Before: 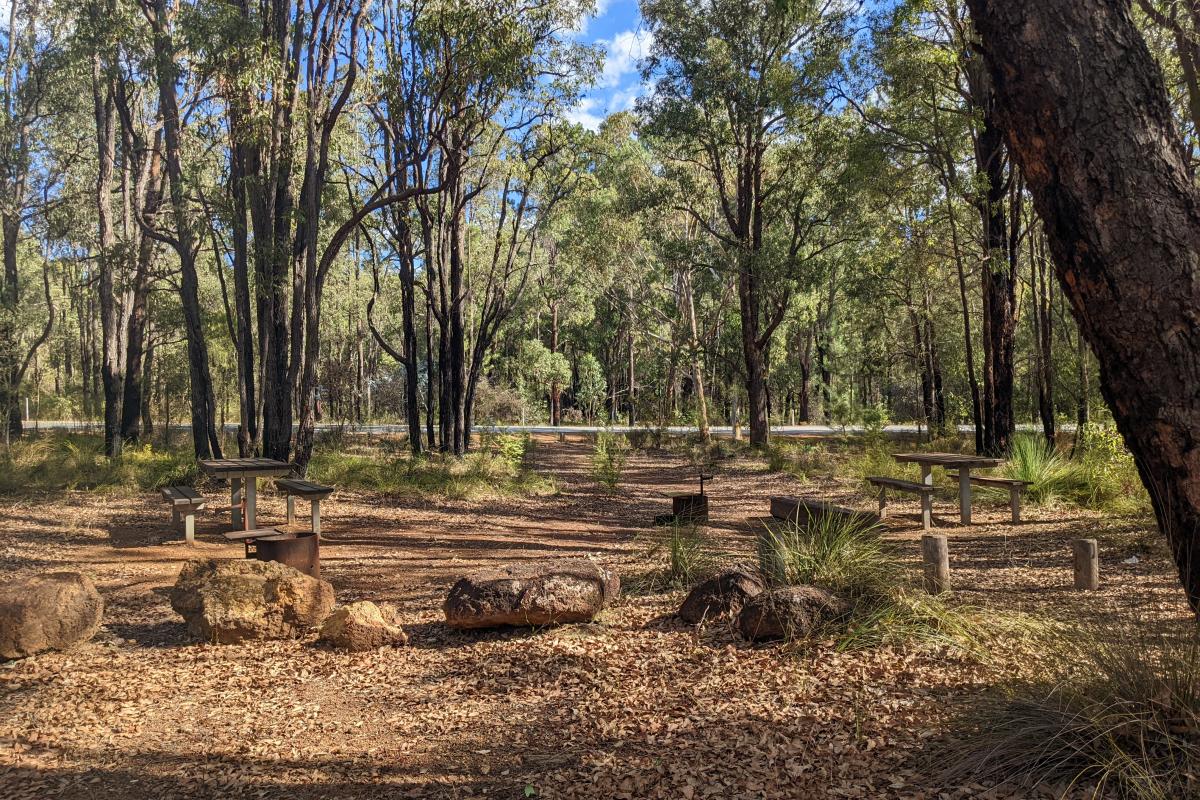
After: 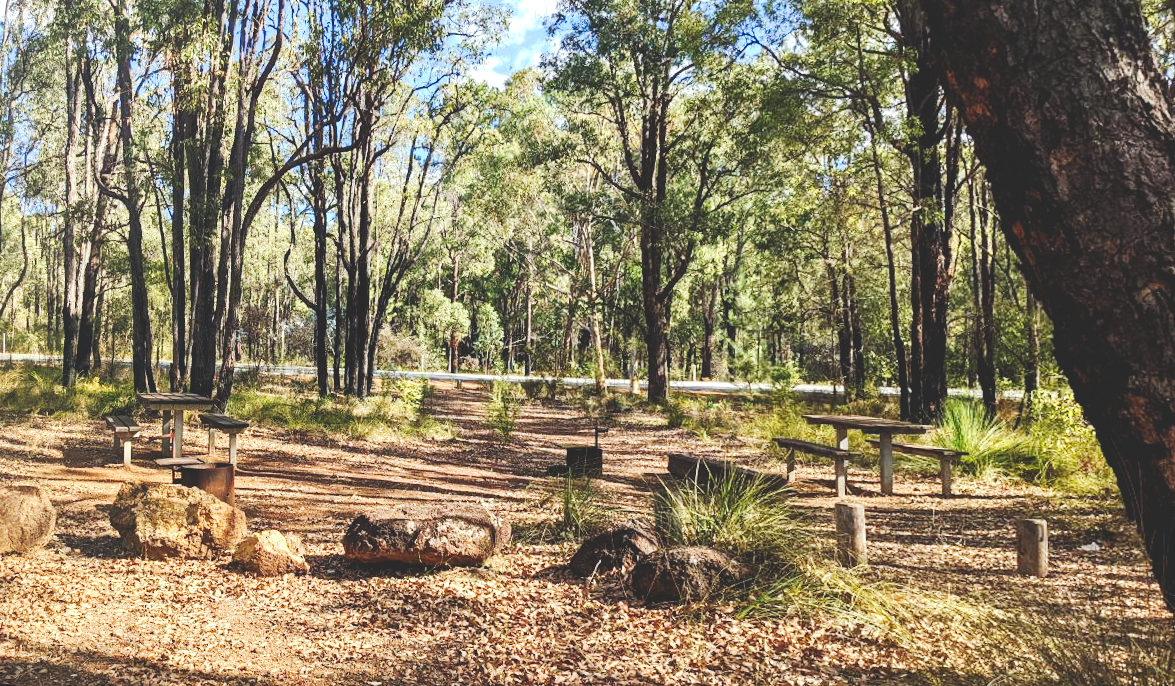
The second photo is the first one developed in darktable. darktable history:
rotate and perspective: rotation 1.69°, lens shift (vertical) -0.023, lens shift (horizontal) -0.291, crop left 0.025, crop right 0.988, crop top 0.092, crop bottom 0.842
exposure: black level correction 0, exposure 0.7 EV, compensate exposure bias true, compensate highlight preservation false
tone curve: curves: ch0 [(0, 0) (0.003, 0.17) (0.011, 0.17) (0.025, 0.17) (0.044, 0.168) (0.069, 0.167) (0.1, 0.173) (0.136, 0.181) (0.177, 0.199) (0.224, 0.226) (0.277, 0.271) (0.335, 0.333) (0.399, 0.419) (0.468, 0.52) (0.543, 0.621) (0.623, 0.716) (0.709, 0.795) (0.801, 0.867) (0.898, 0.914) (1, 1)], preserve colors none
white balance: red 0.978, blue 0.999
